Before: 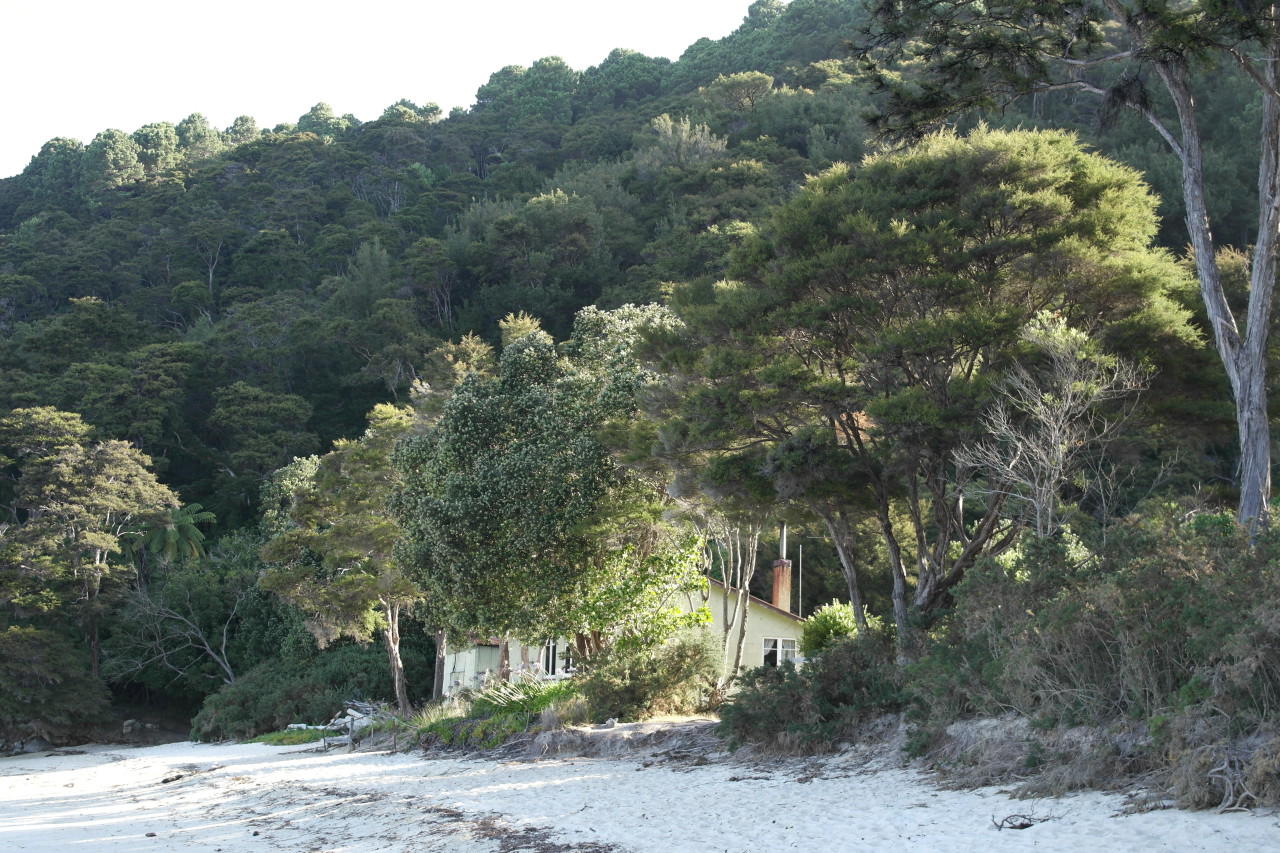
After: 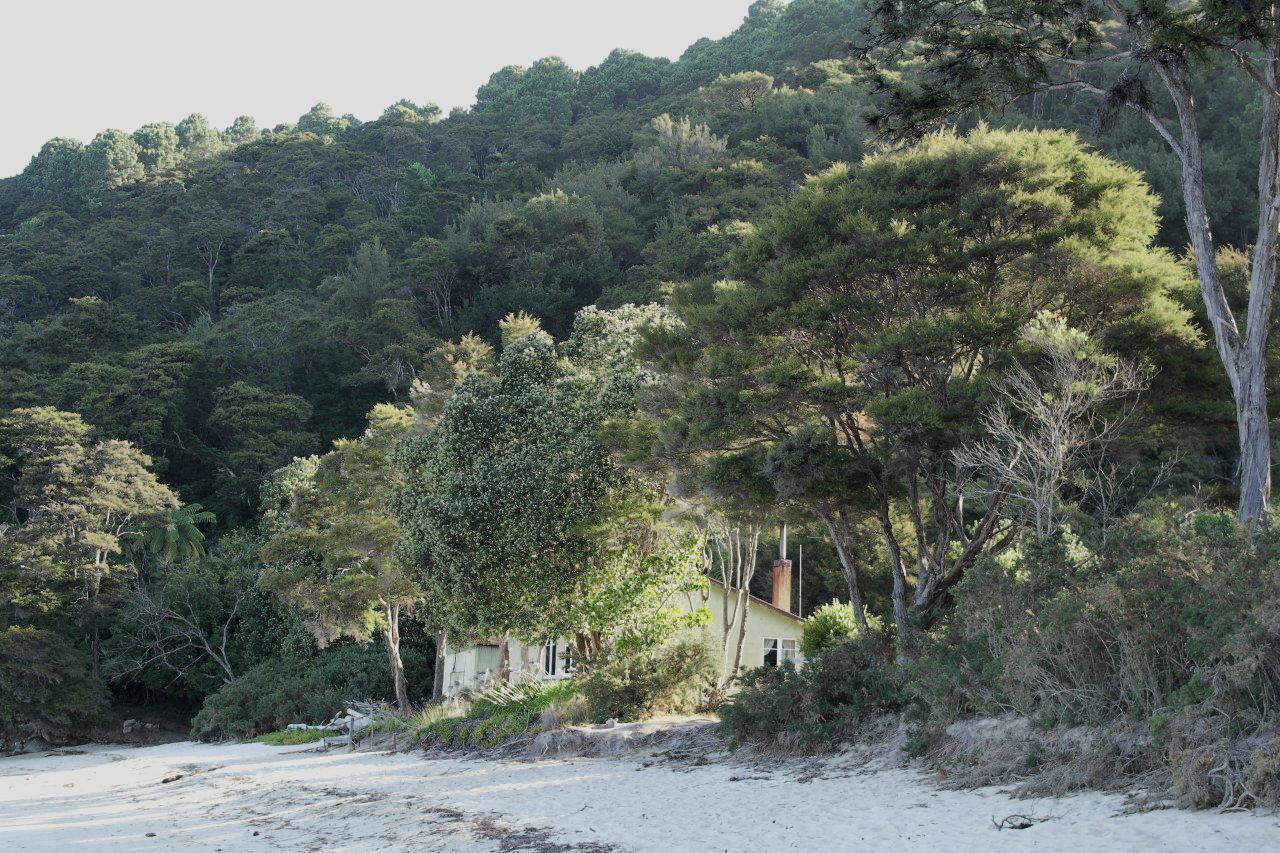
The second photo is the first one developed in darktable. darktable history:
filmic rgb: middle gray luminance 18.26%, black relative exposure -11.14 EV, white relative exposure 3.73 EV, threshold 3.03 EV, target black luminance 0%, hardness 5.87, latitude 57.19%, contrast 0.963, shadows ↔ highlights balance 49.12%, enable highlight reconstruction true
